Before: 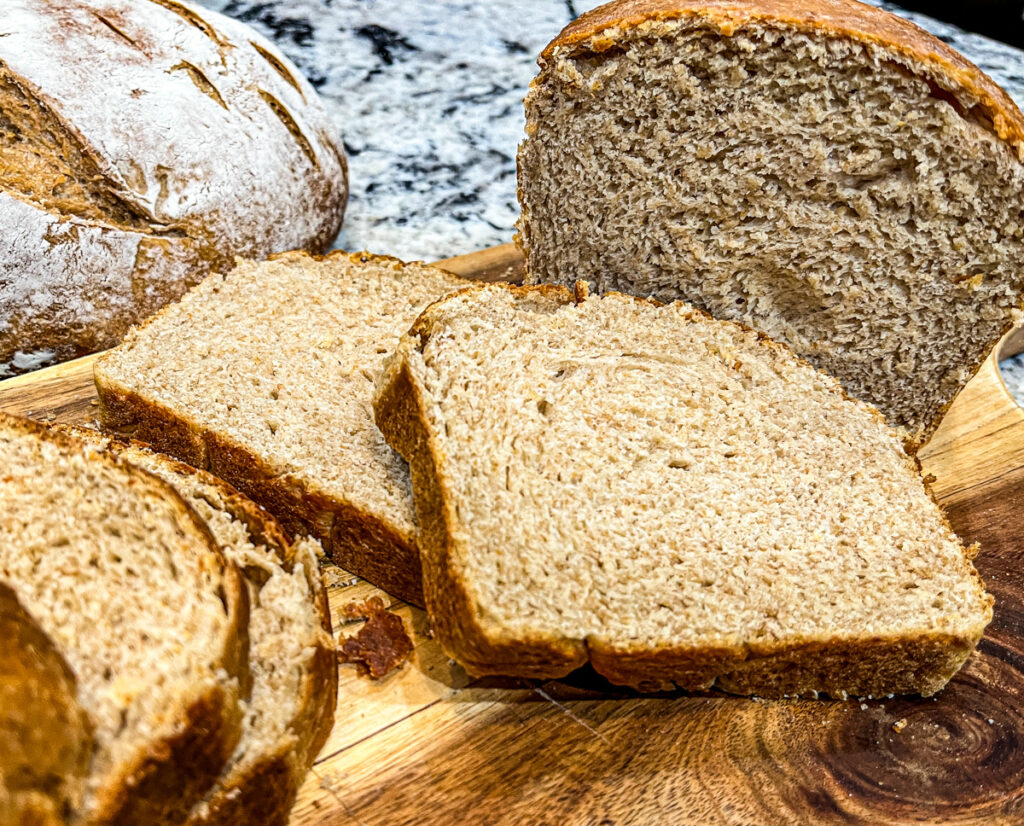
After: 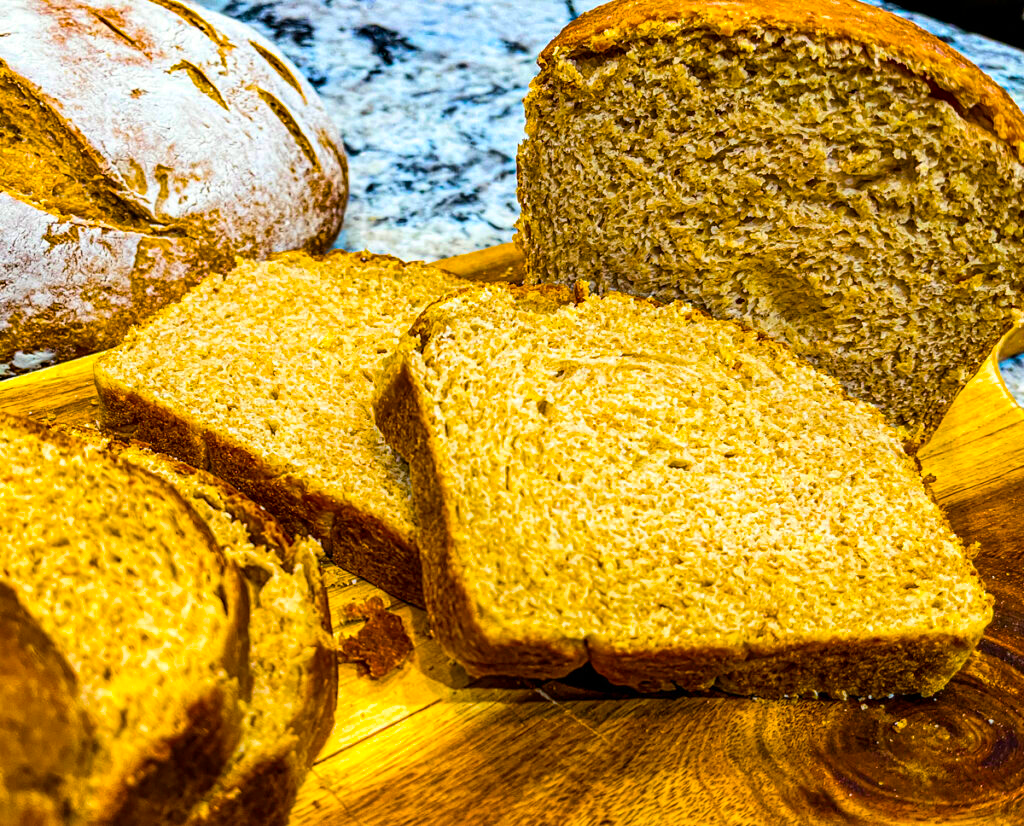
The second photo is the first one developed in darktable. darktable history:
color balance rgb: power › hue 62.25°, linear chroma grading › shadows 17.162%, linear chroma grading › highlights 60.762%, linear chroma grading › global chroma 49.626%, perceptual saturation grading › global saturation 30.763%
